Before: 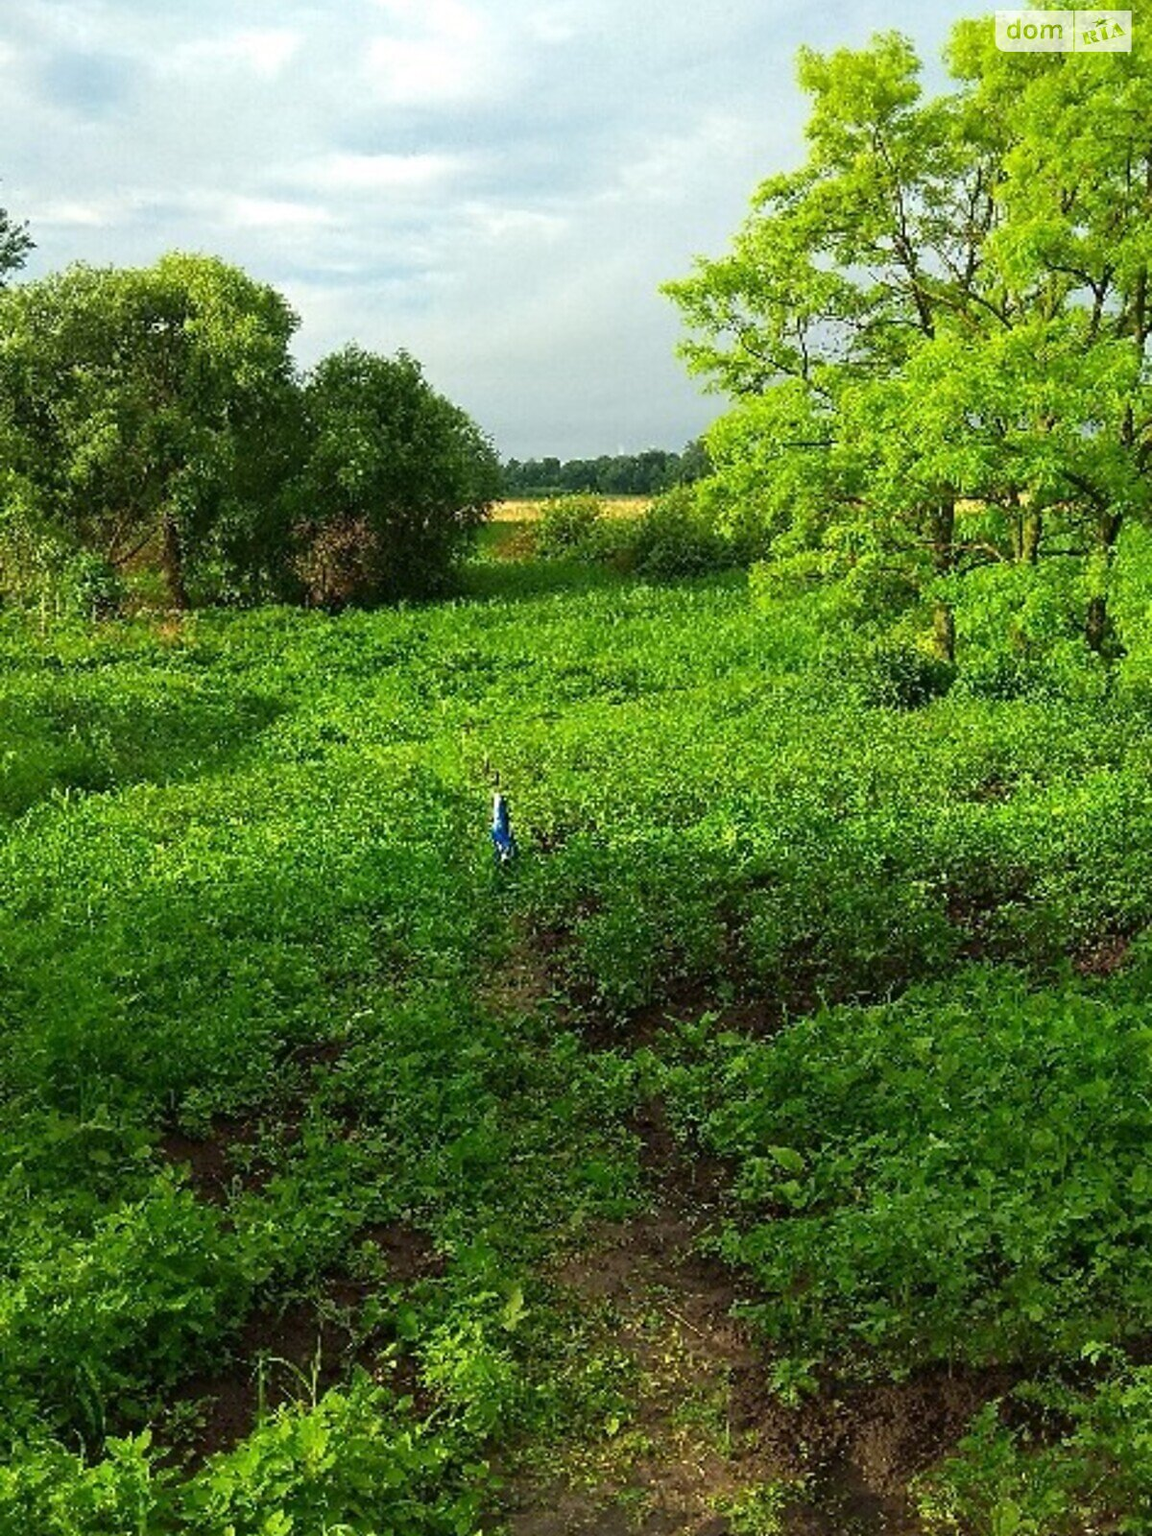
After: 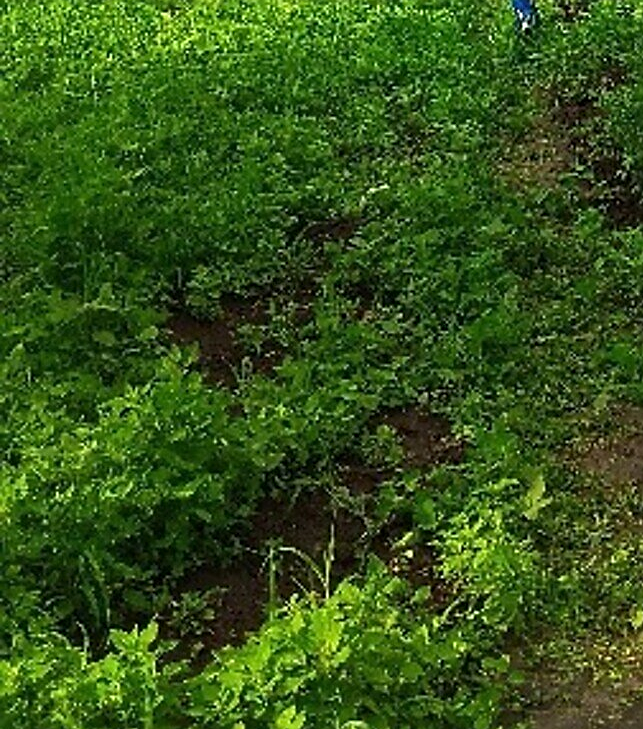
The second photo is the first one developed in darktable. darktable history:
sharpen: on, module defaults
crop and rotate: top 54.22%, right 46.337%, bottom 0.176%
